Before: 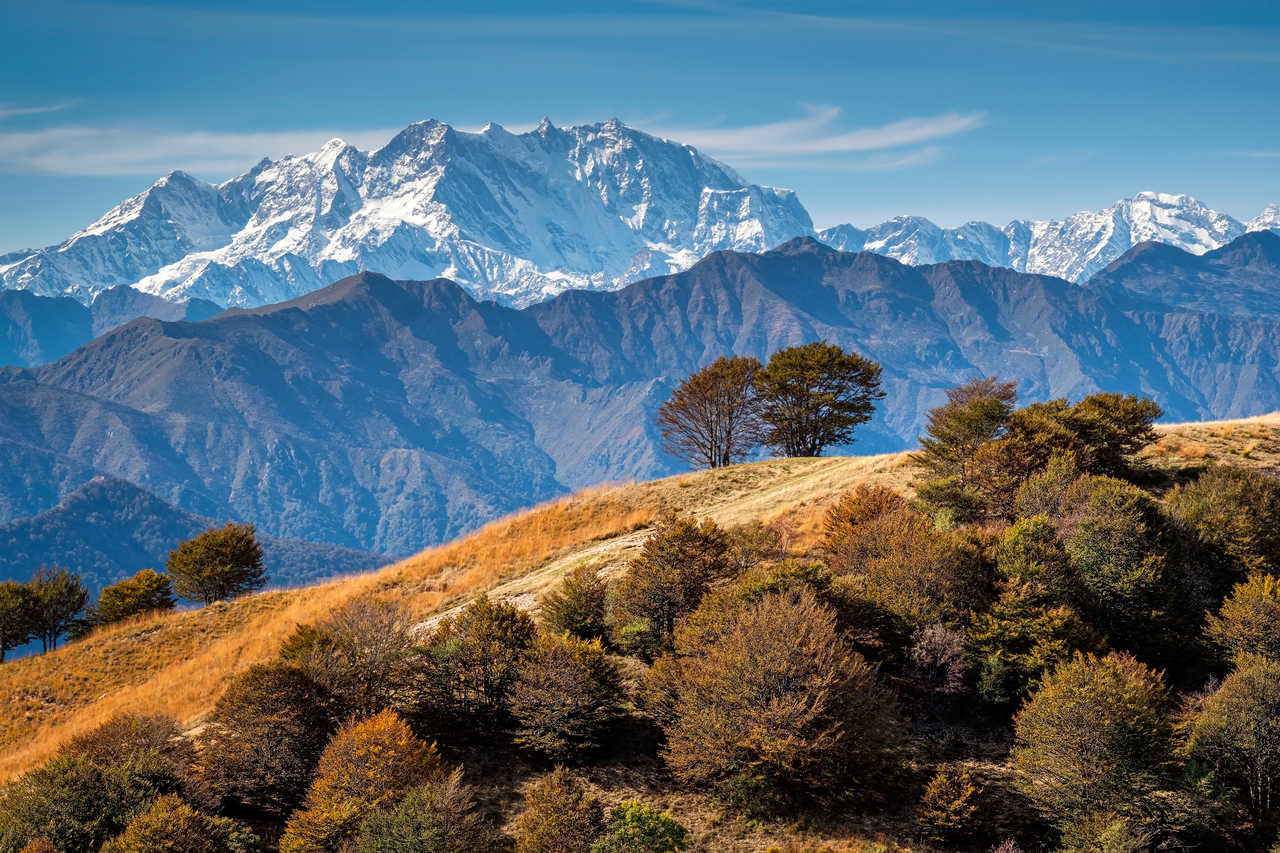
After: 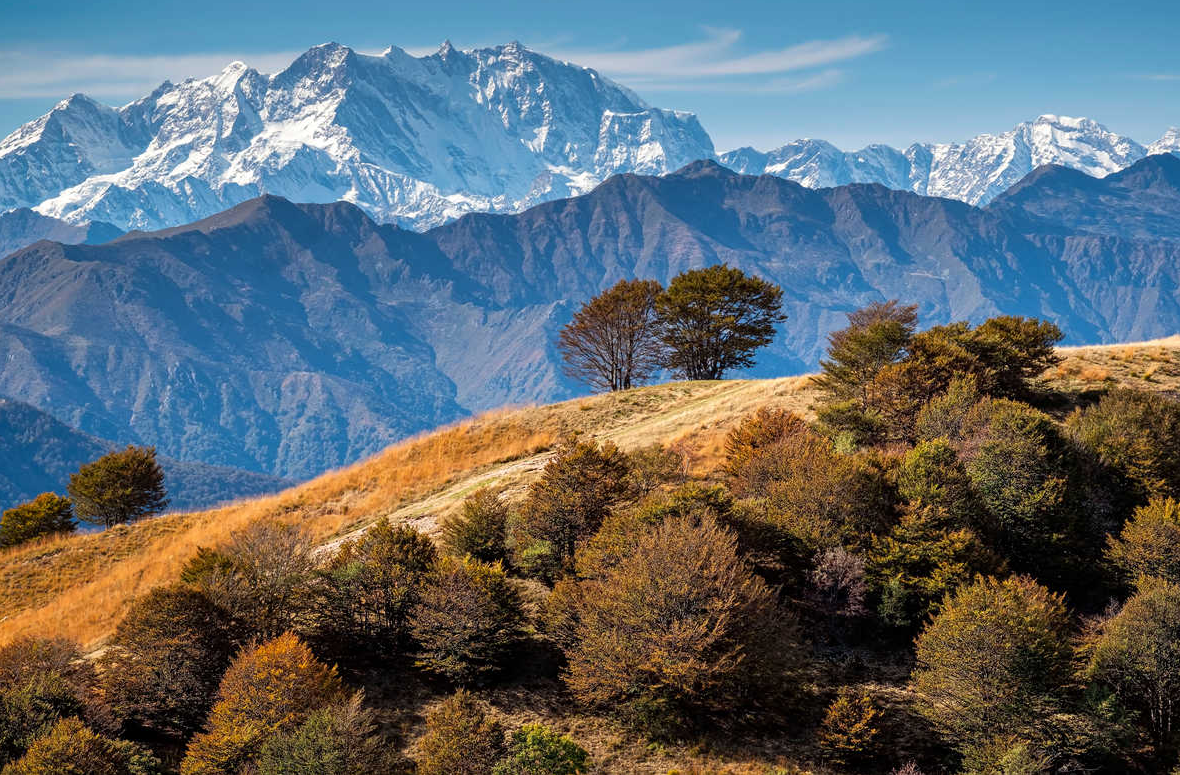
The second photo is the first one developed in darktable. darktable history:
crop and rotate: left 7.808%, top 9.093%
